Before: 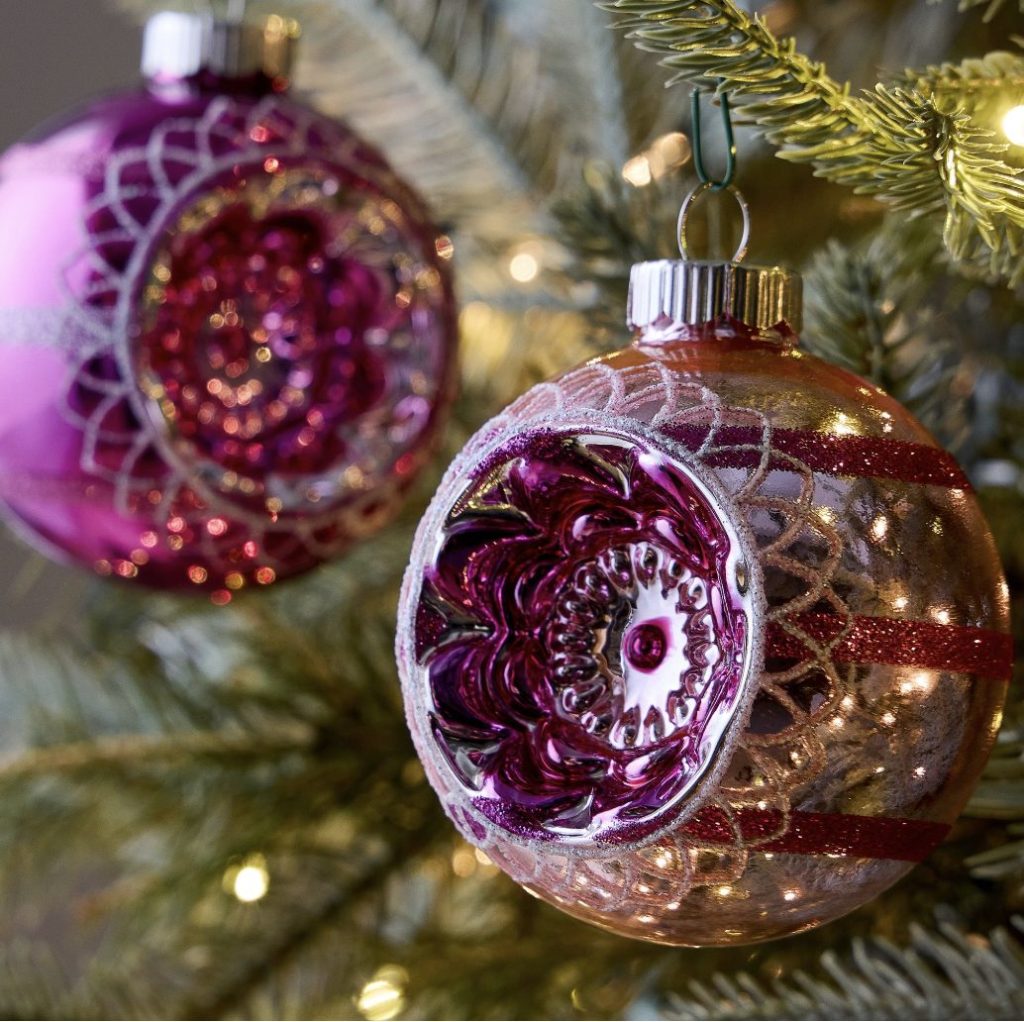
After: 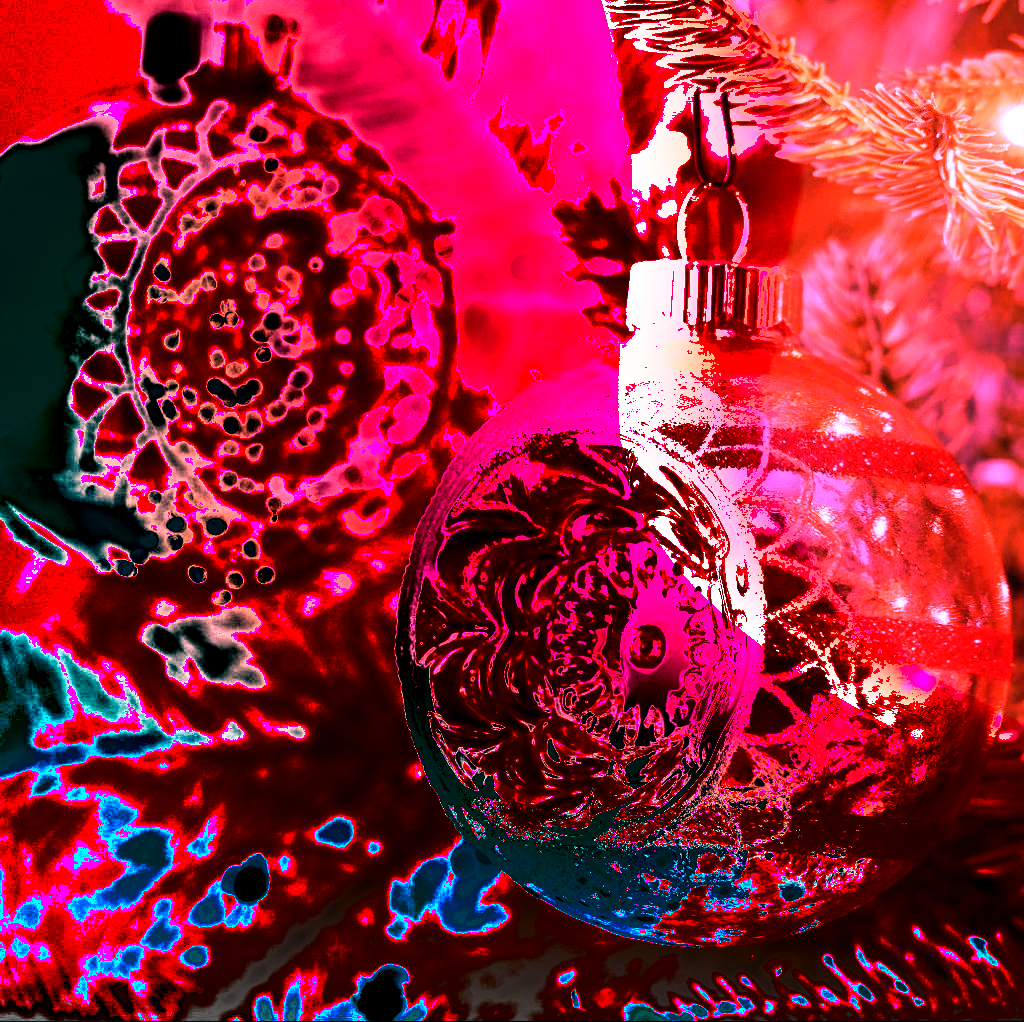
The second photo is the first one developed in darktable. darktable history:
shadows and highlights: radius 331.84, shadows 53.55, highlights -100, compress 94.63%, highlights color adjustment 73.23%, soften with gaussian
white balance: red 4.26, blue 1.802
